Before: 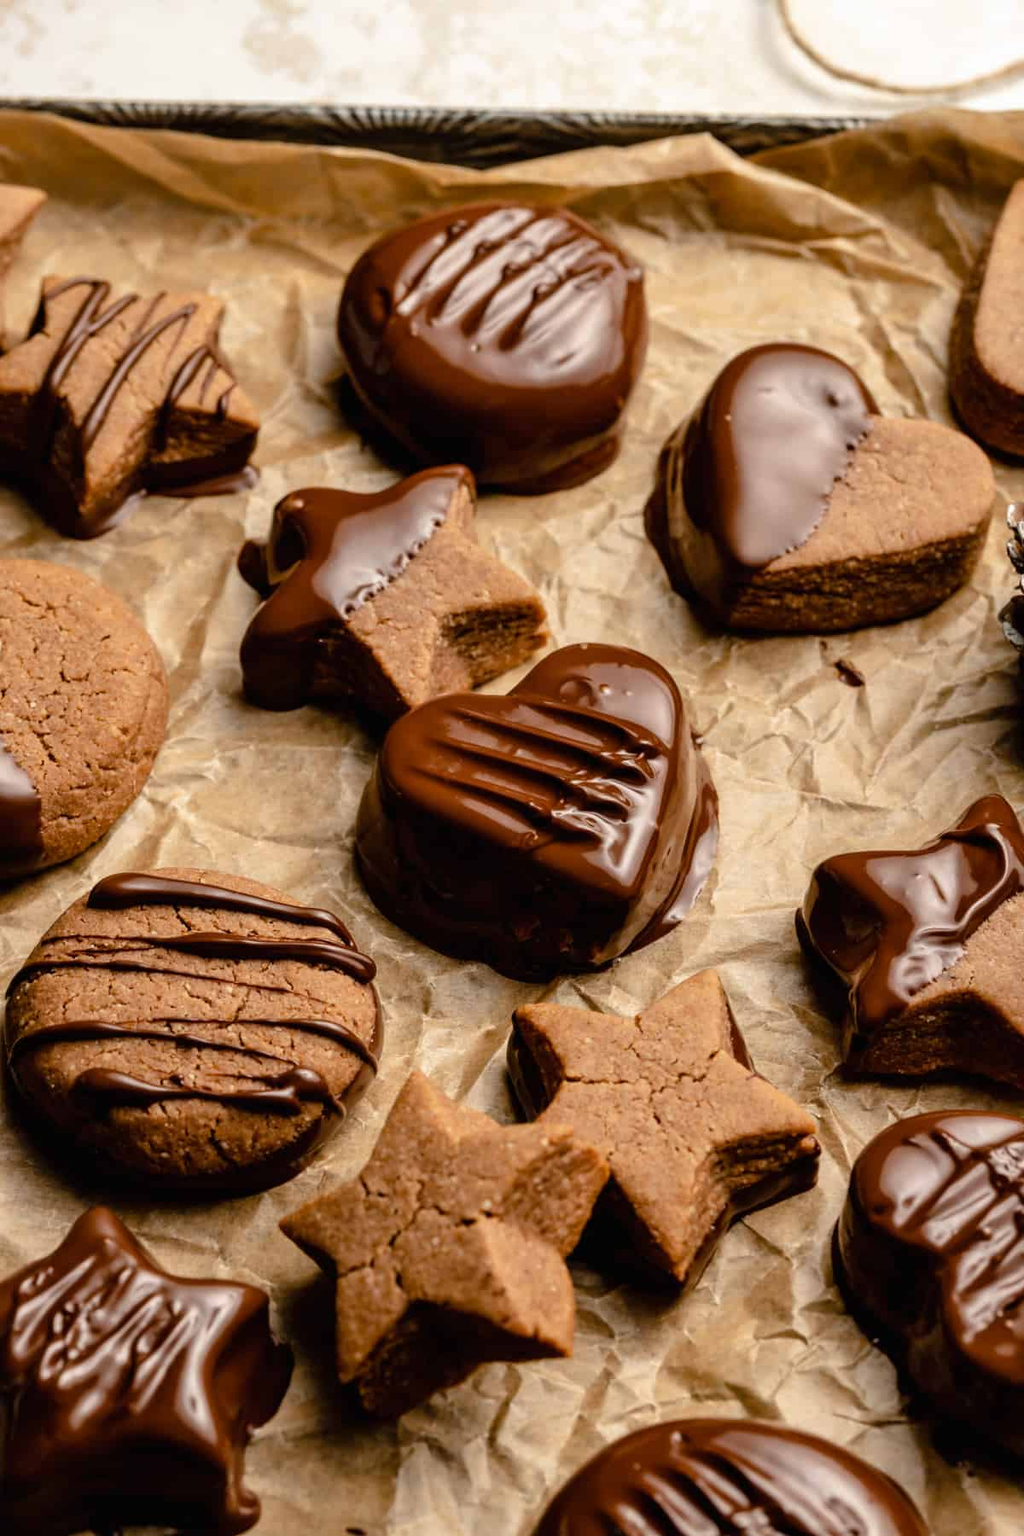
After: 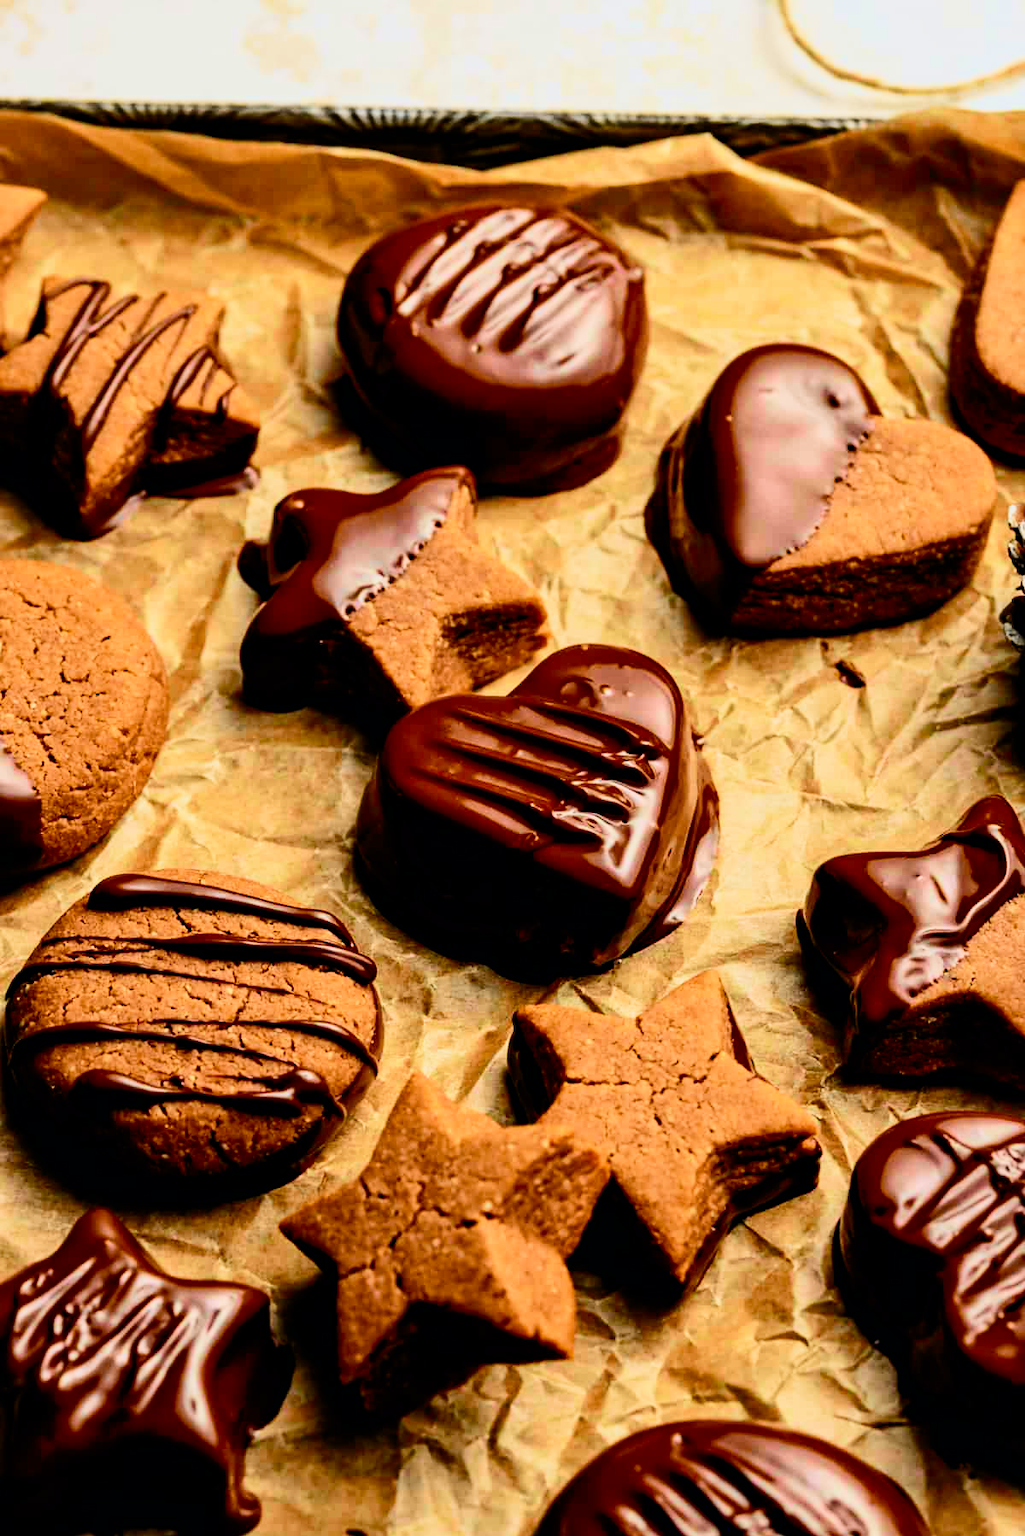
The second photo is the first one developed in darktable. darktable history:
filmic rgb: black relative exposure -7.15 EV, white relative exposure 5.36 EV, hardness 3.02, color science v6 (2022)
tone curve: curves: ch0 [(0, 0) (0.187, 0.12) (0.384, 0.363) (0.577, 0.681) (0.735, 0.881) (0.864, 0.959) (1, 0.987)]; ch1 [(0, 0) (0.402, 0.36) (0.476, 0.466) (0.501, 0.501) (0.518, 0.514) (0.564, 0.614) (0.614, 0.664) (0.741, 0.829) (1, 1)]; ch2 [(0, 0) (0.429, 0.387) (0.483, 0.481) (0.503, 0.501) (0.522, 0.533) (0.564, 0.605) (0.615, 0.697) (0.702, 0.774) (1, 0.895)], color space Lab, independent channels
crop: bottom 0.071%
haze removal: strength 0.29, distance 0.25, compatibility mode true, adaptive false
velvia: on, module defaults
white balance: red 0.982, blue 1.018
